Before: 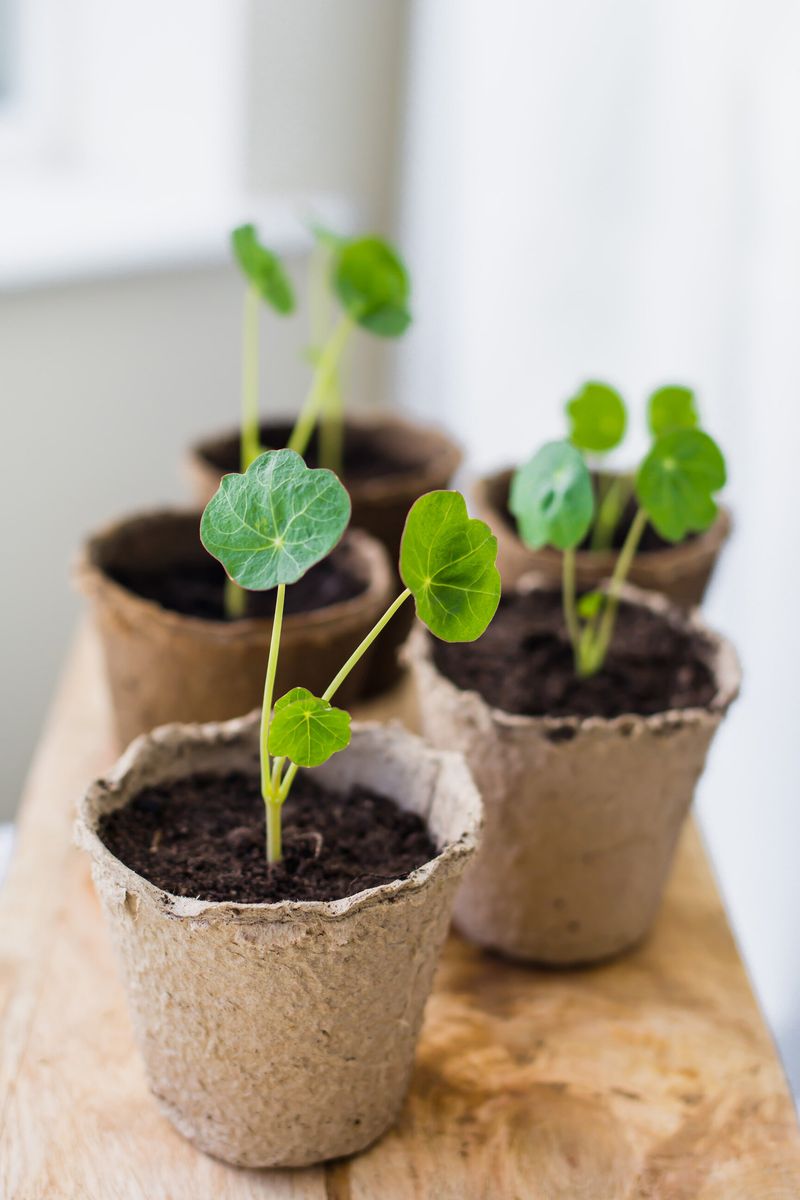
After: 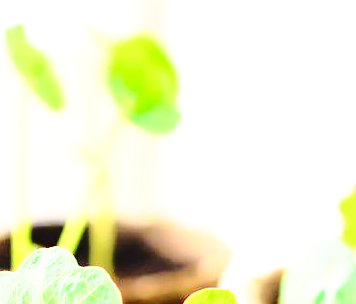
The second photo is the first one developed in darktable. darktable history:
crop: left 28.688%, top 16.848%, right 26.722%, bottom 57.803%
tone curve: curves: ch0 [(0, 0.019) (0.078, 0.058) (0.223, 0.217) (0.424, 0.553) (0.631, 0.764) (0.816, 0.932) (1, 1)]; ch1 [(0, 0) (0.262, 0.227) (0.417, 0.386) (0.469, 0.467) (0.502, 0.503) (0.544, 0.548) (0.57, 0.579) (0.608, 0.62) (0.65, 0.68) (0.994, 0.987)]; ch2 [(0, 0) (0.262, 0.188) (0.5, 0.504) (0.553, 0.592) (0.599, 0.653) (1, 1)], color space Lab, independent channels, preserve colors none
exposure: black level correction 0, exposure 1.359 EV, compensate exposure bias true, compensate highlight preservation false
base curve: curves: ch0 [(0, 0) (0.028, 0.03) (0.121, 0.232) (0.46, 0.748) (0.859, 0.968) (1, 1)], preserve colors none
